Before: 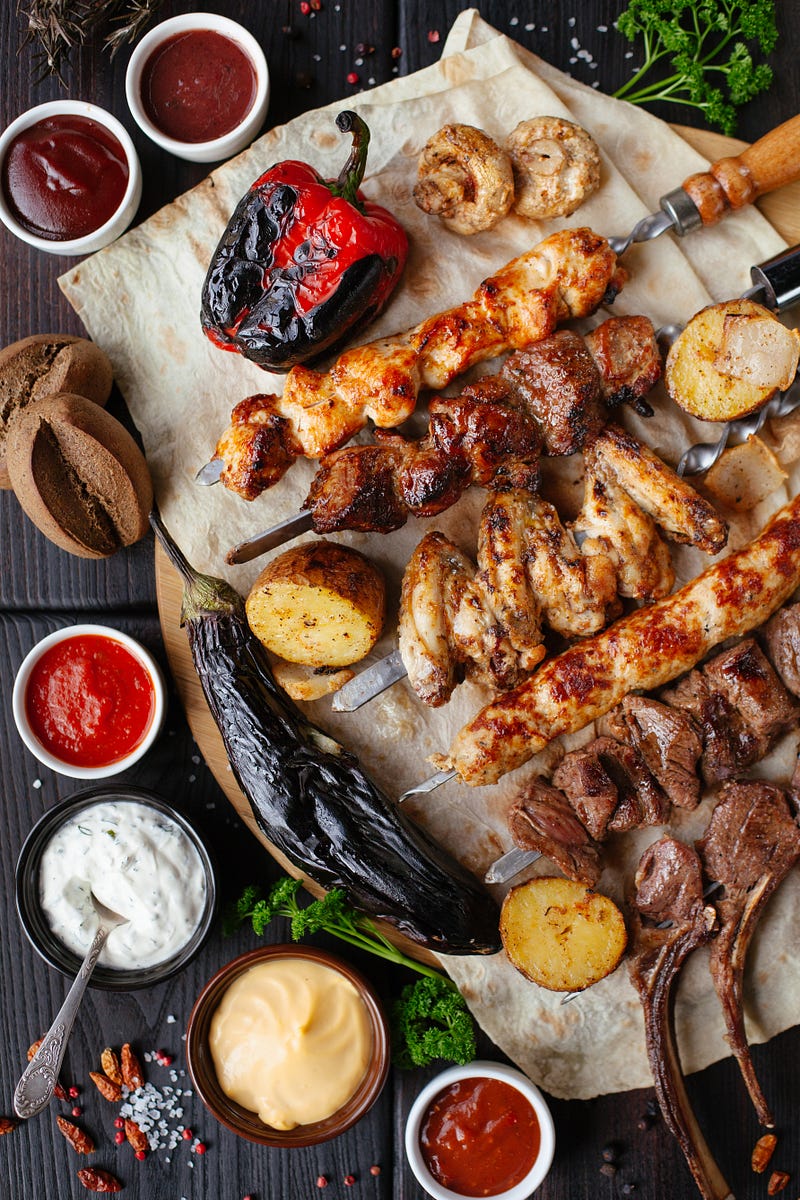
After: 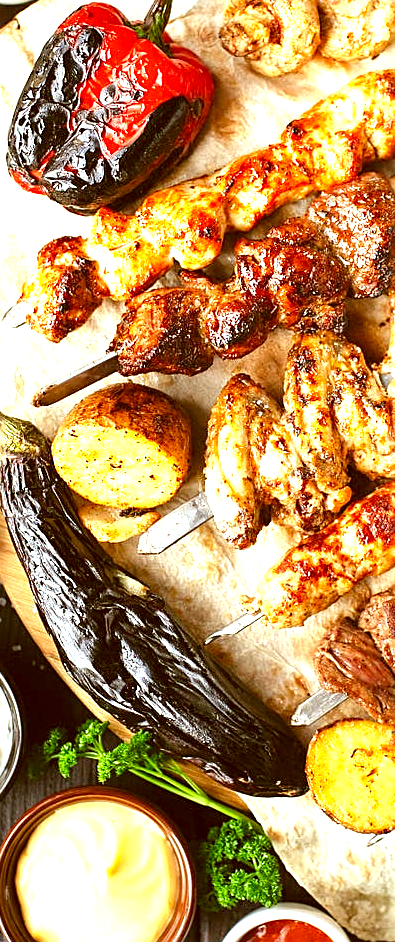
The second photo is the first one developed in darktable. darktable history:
sharpen: on, module defaults
exposure: black level correction 0, exposure 1.625 EV, compensate exposure bias true, compensate highlight preservation false
crop and rotate: angle 0.02°, left 24.353%, top 13.219%, right 26.156%, bottom 8.224%
color correction: highlights a* -5.3, highlights b* 9.8, shadows a* 9.8, shadows b* 24.26
